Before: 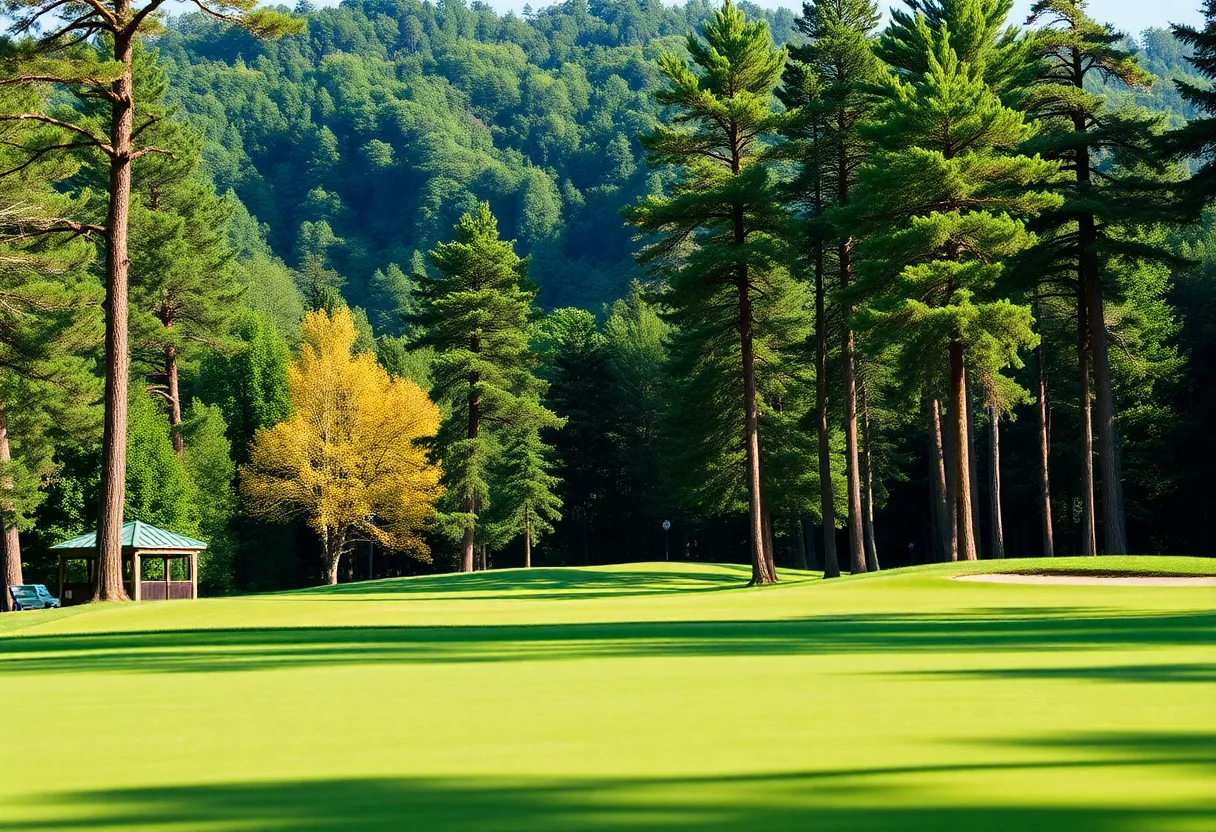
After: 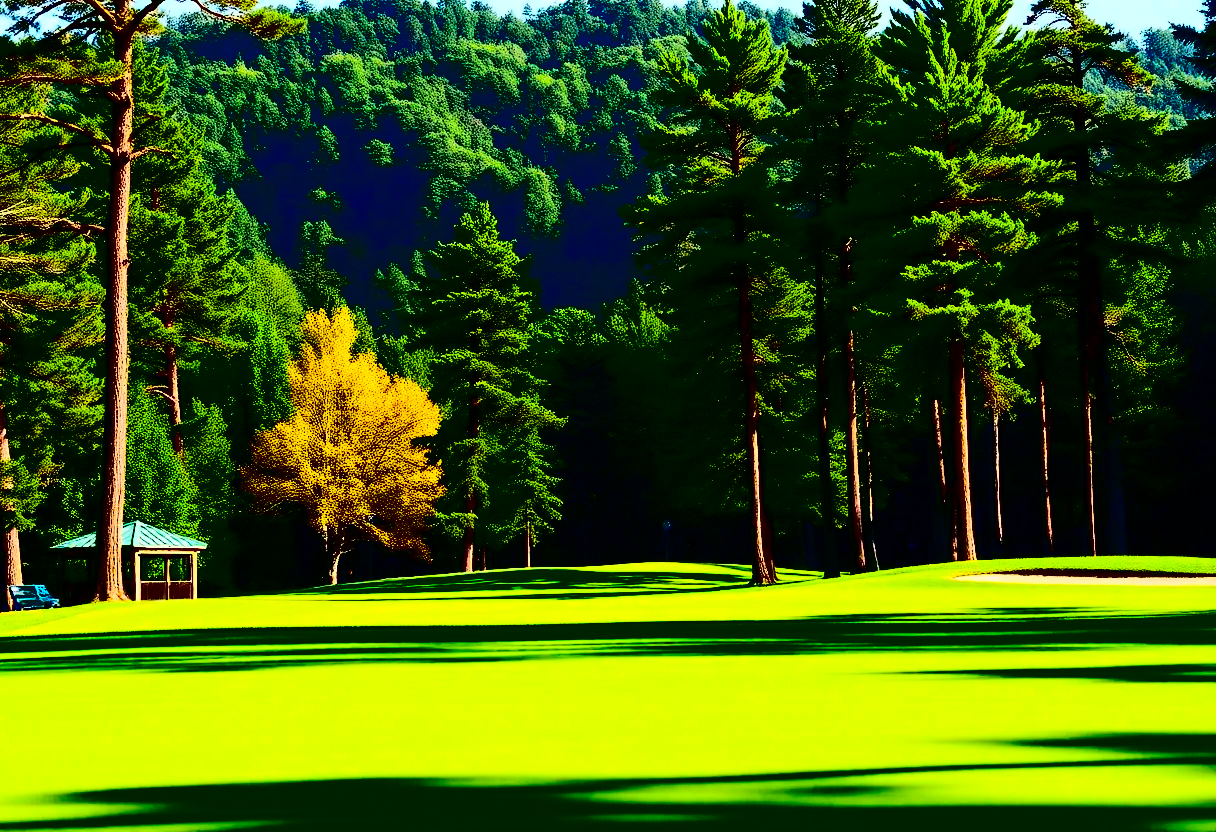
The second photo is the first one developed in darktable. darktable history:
contrast brightness saturation: contrast 0.761, brightness -0.981, saturation 0.987
